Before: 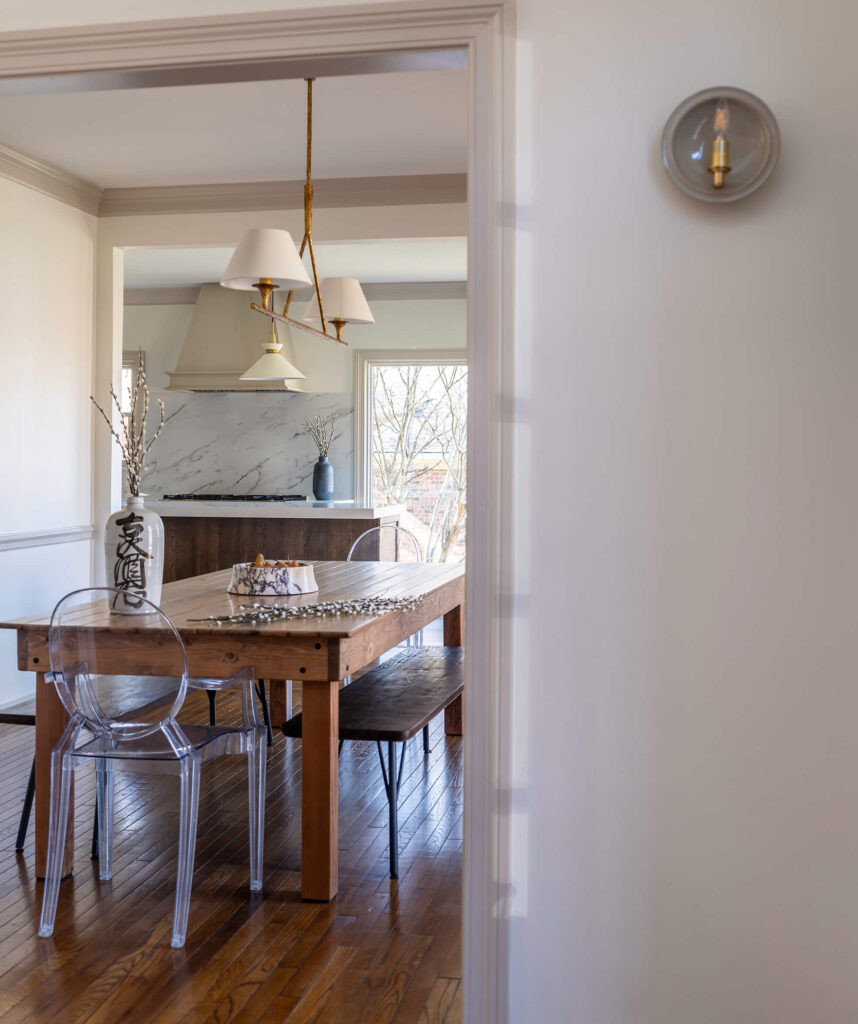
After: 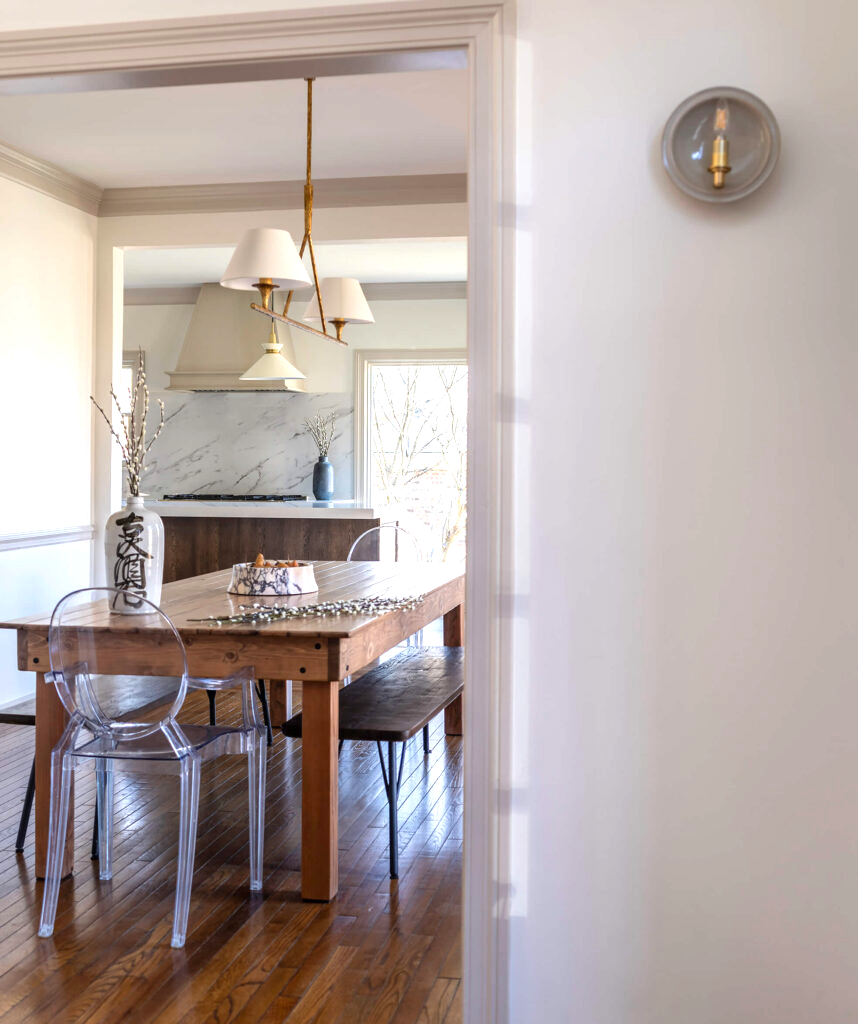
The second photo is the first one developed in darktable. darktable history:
exposure: exposure 0.559 EV, compensate exposure bias true, compensate highlight preservation false
